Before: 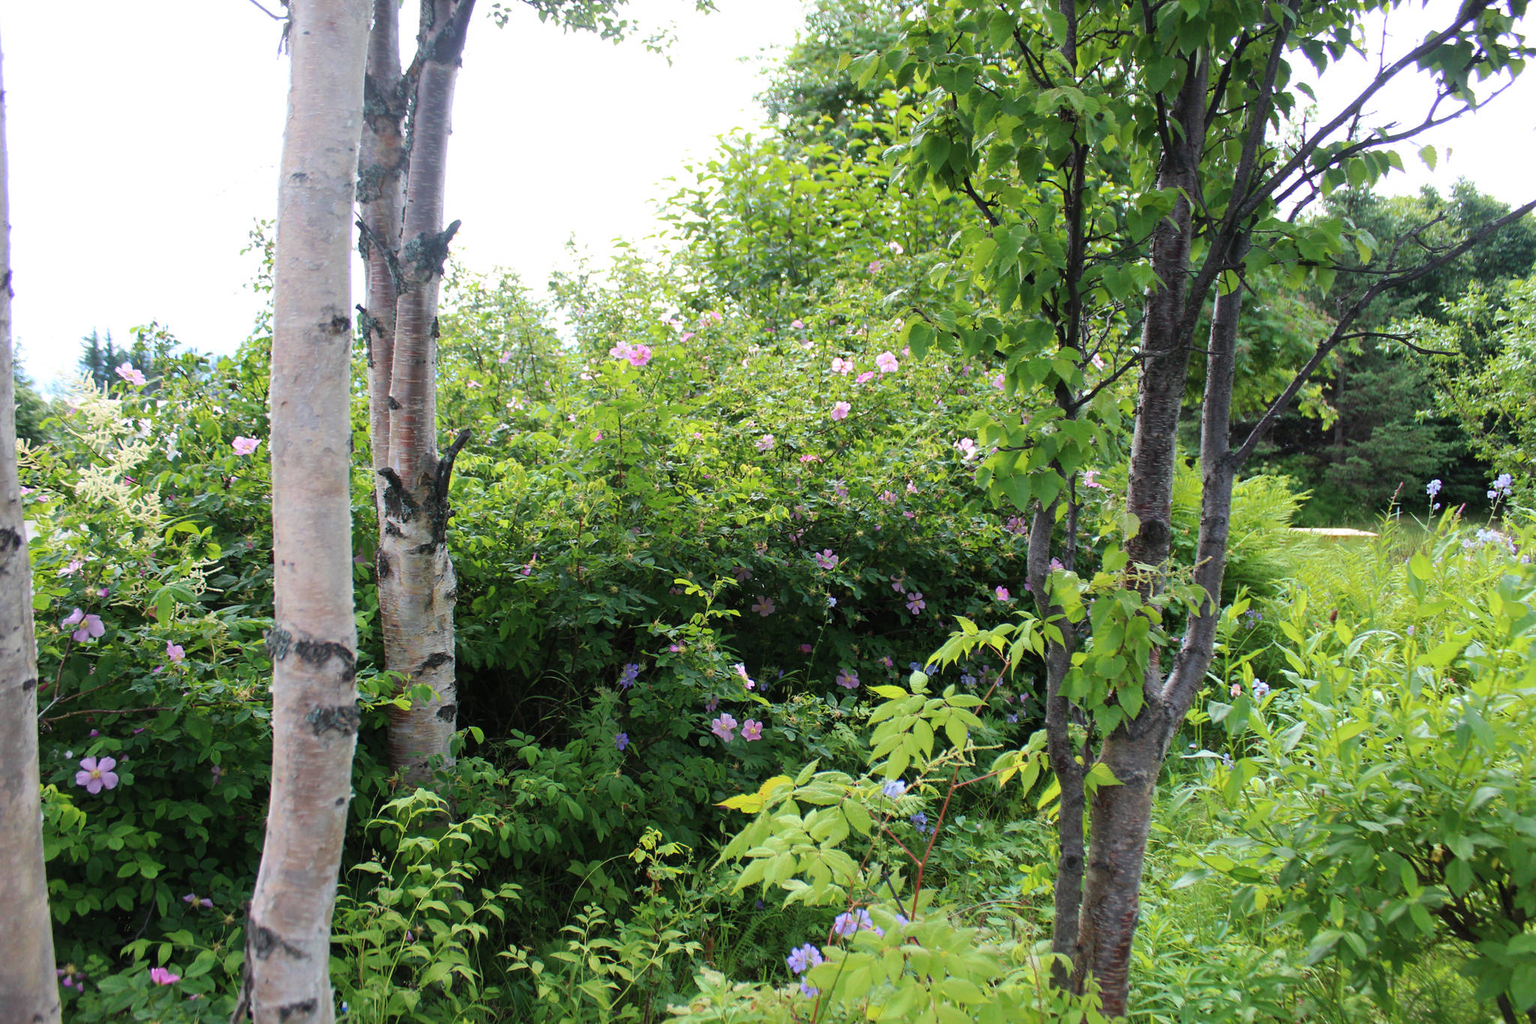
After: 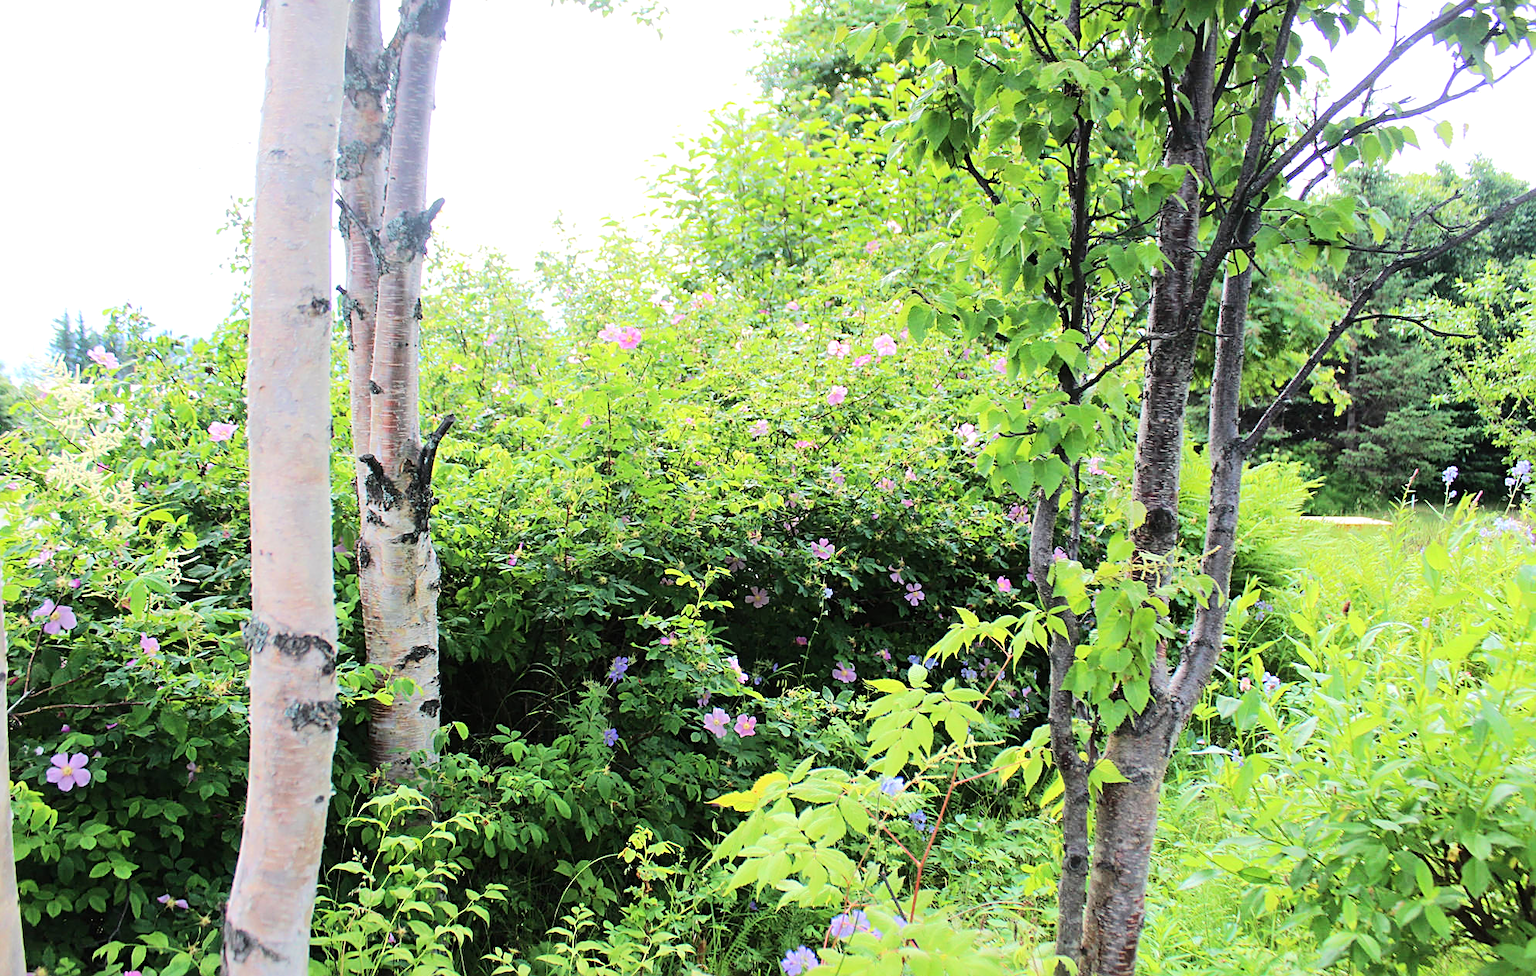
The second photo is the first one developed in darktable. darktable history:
sharpen: on, module defaults
crop: left 2.022%, top 2.8%, right 1.161%, bottom 4.94%
tone equalizer: -7 EV 0.144 EV, -6 EV 0.582 EV, -5 EV 1.17 EV, -4 EV 1.36 EV, -3 EV 1.14 EV, -2 EV 0.6 EV, -1 EV 0.158 EV, edges refinement/feathering 500, mask exposure compensation -1.57 EV, preserve details no
